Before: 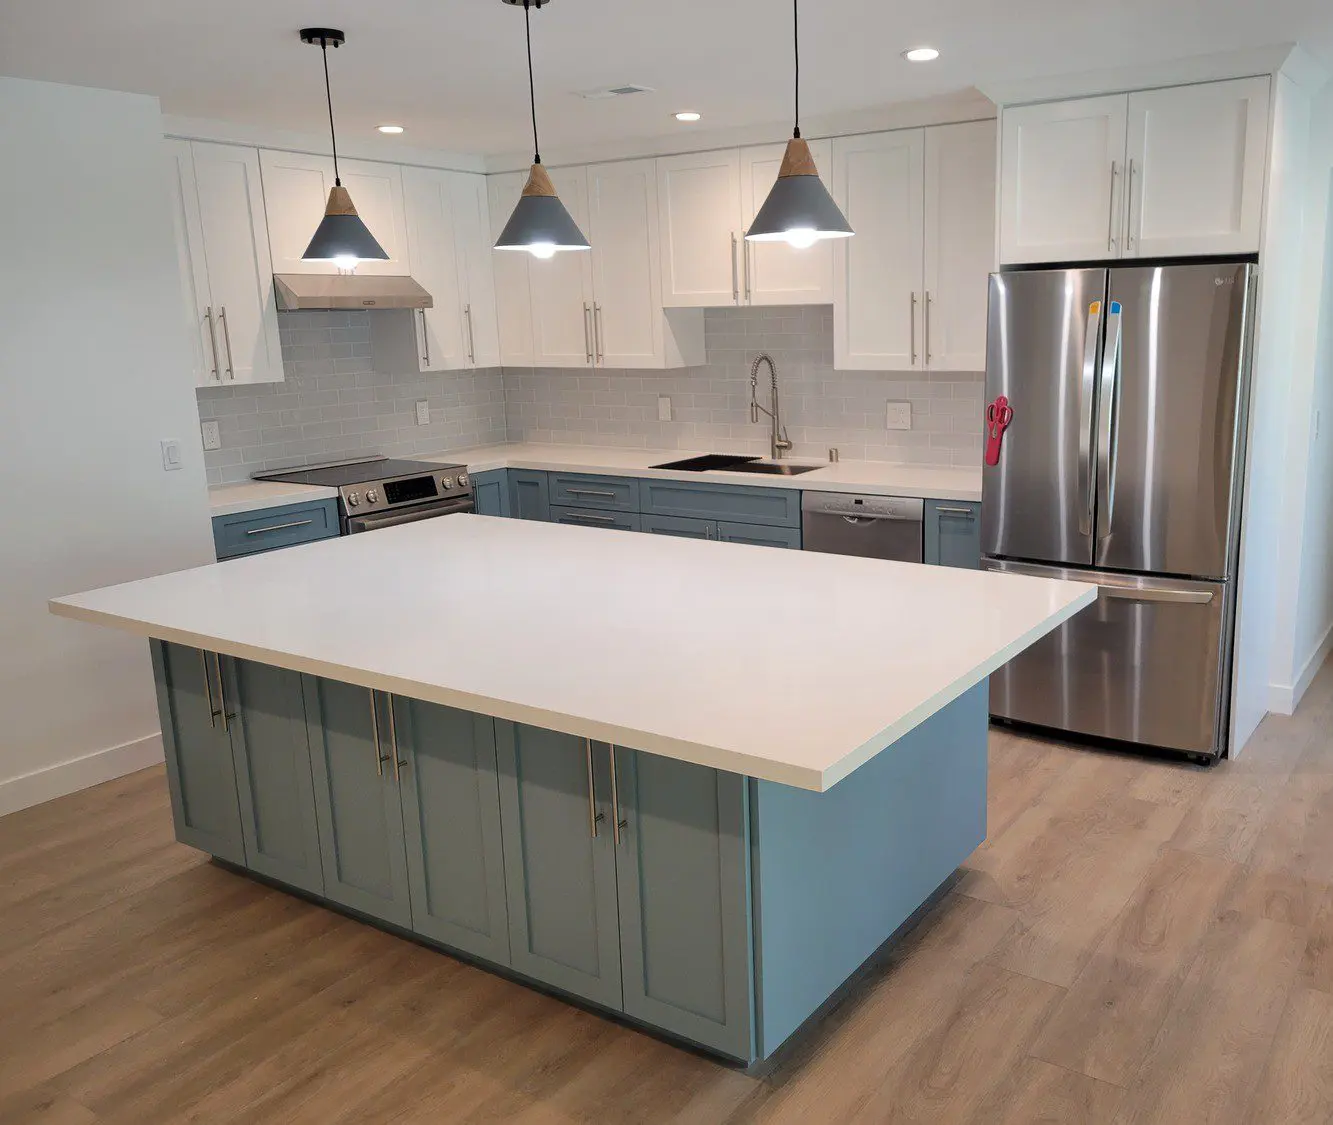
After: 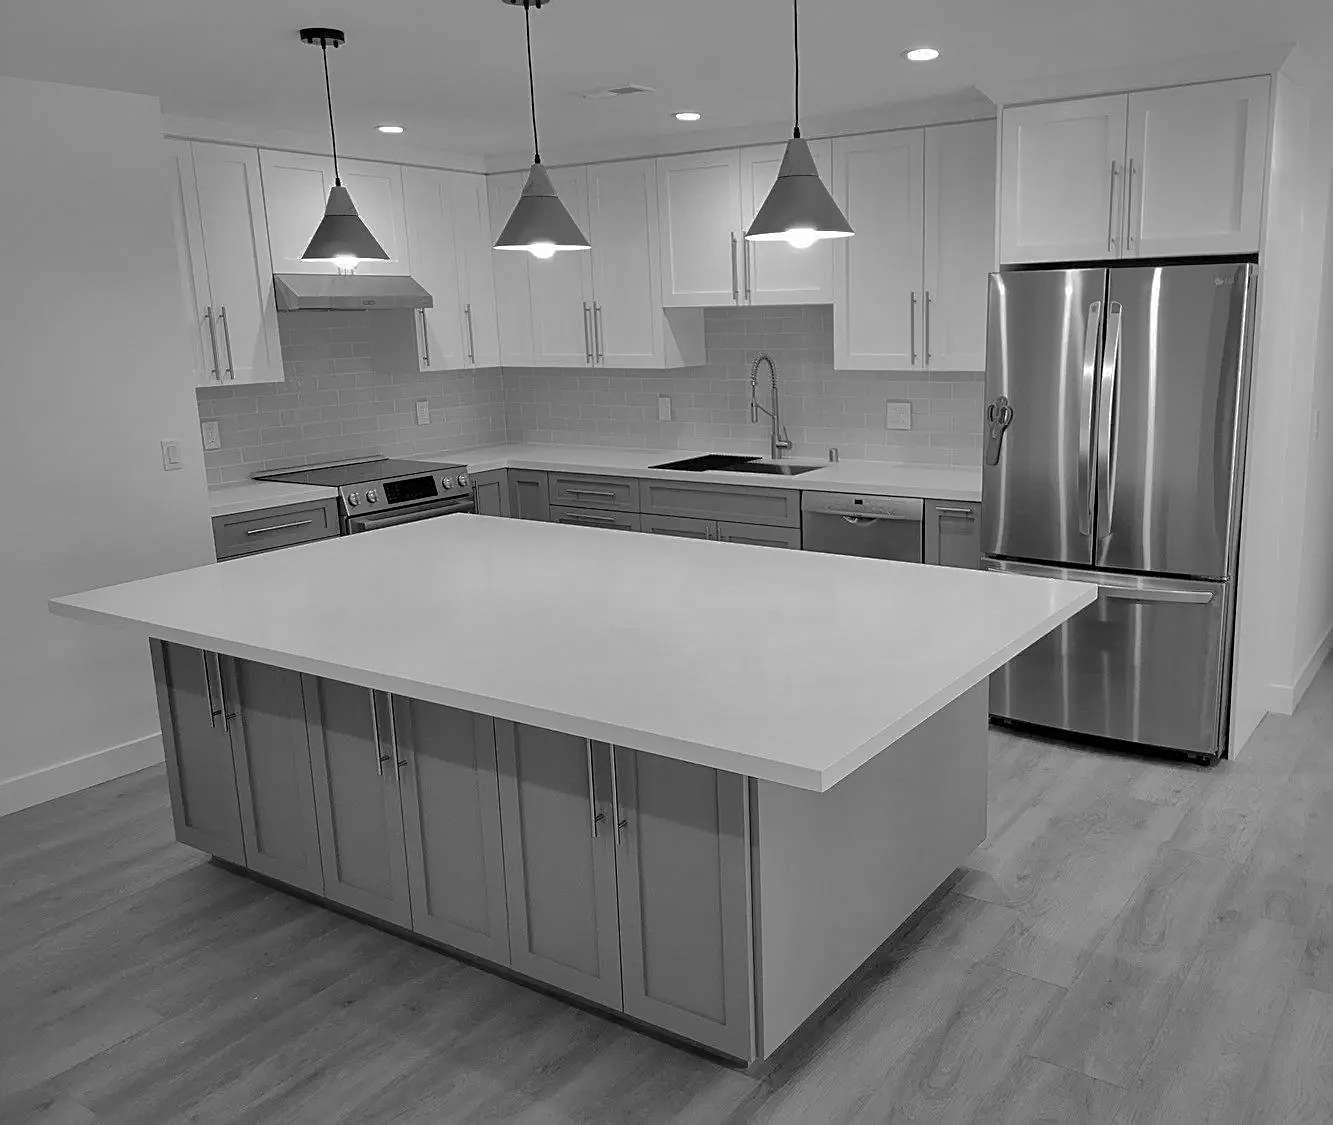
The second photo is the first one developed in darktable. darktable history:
shadows and highlights: shadows -19.91, highlights -73.15
sharpen: radius 1.967
monochrome: a 0, b 0, size 0.5, highlights 0.57
